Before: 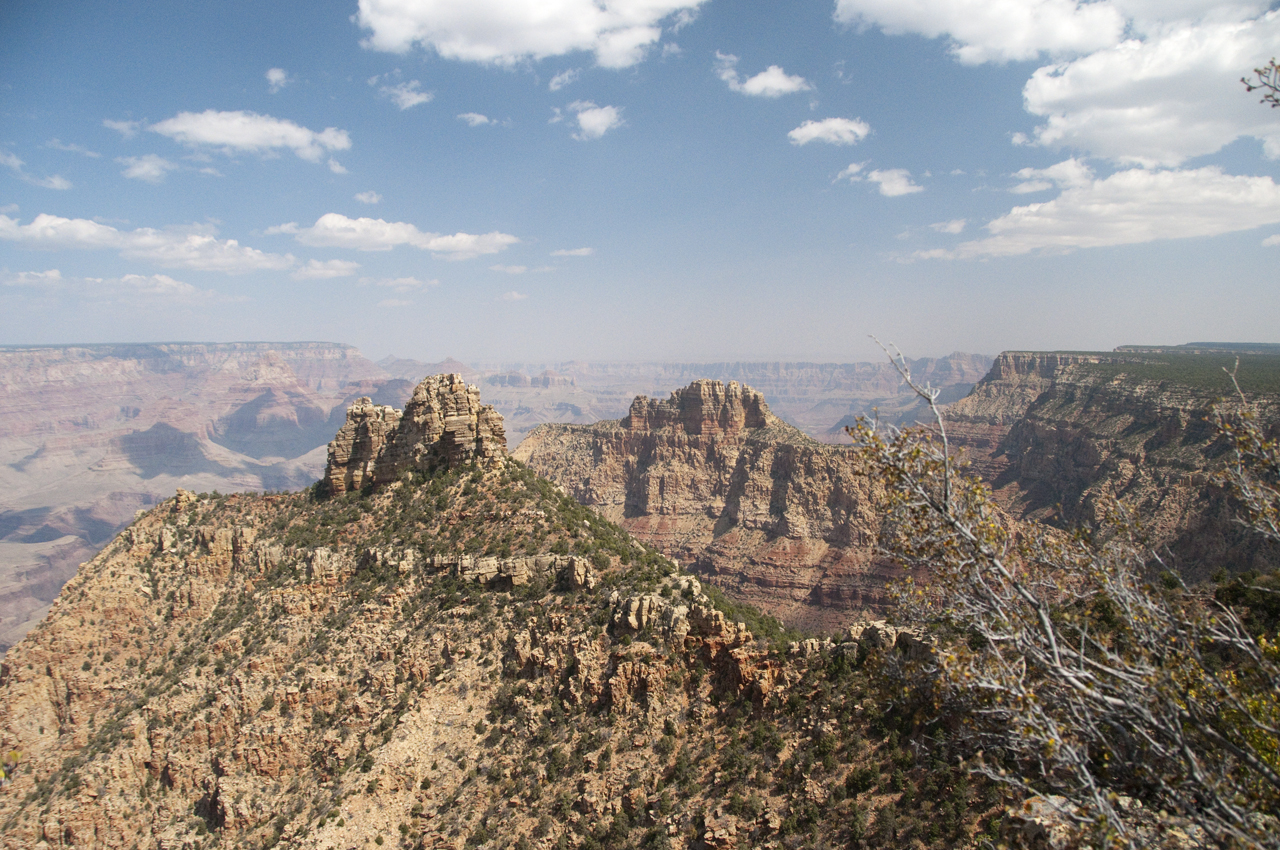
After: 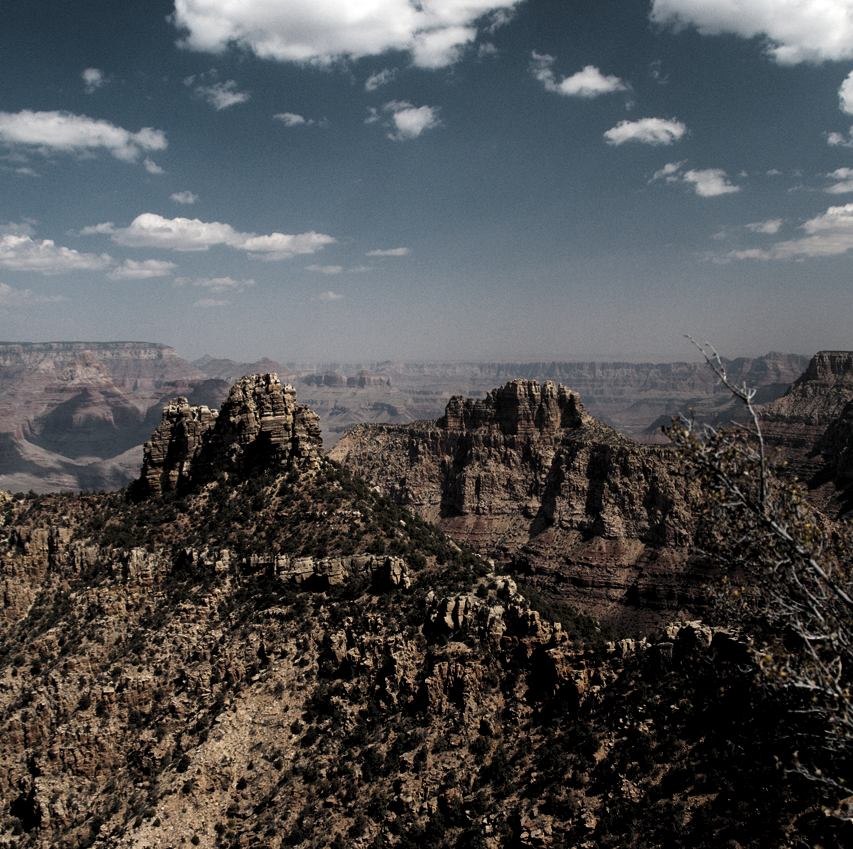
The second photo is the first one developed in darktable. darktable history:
contrast brightness saturation: saturation -0.05
crop and rotate: left 14.436%, right 18.898%
levels: mode automatic, black 8.58%, gray 59.42%, levels [0, 0.445, 1]
shadows and highlights: shadows 4.1, highlights -17.6, soften with gaussian
tone equalizer: -8 EV -1.84 EV, -7 EV -1.16 EV, -6 EV -1.62 EV, smoothing diameter 25%, edges refinement/feathering 10, preserve details guided filter
